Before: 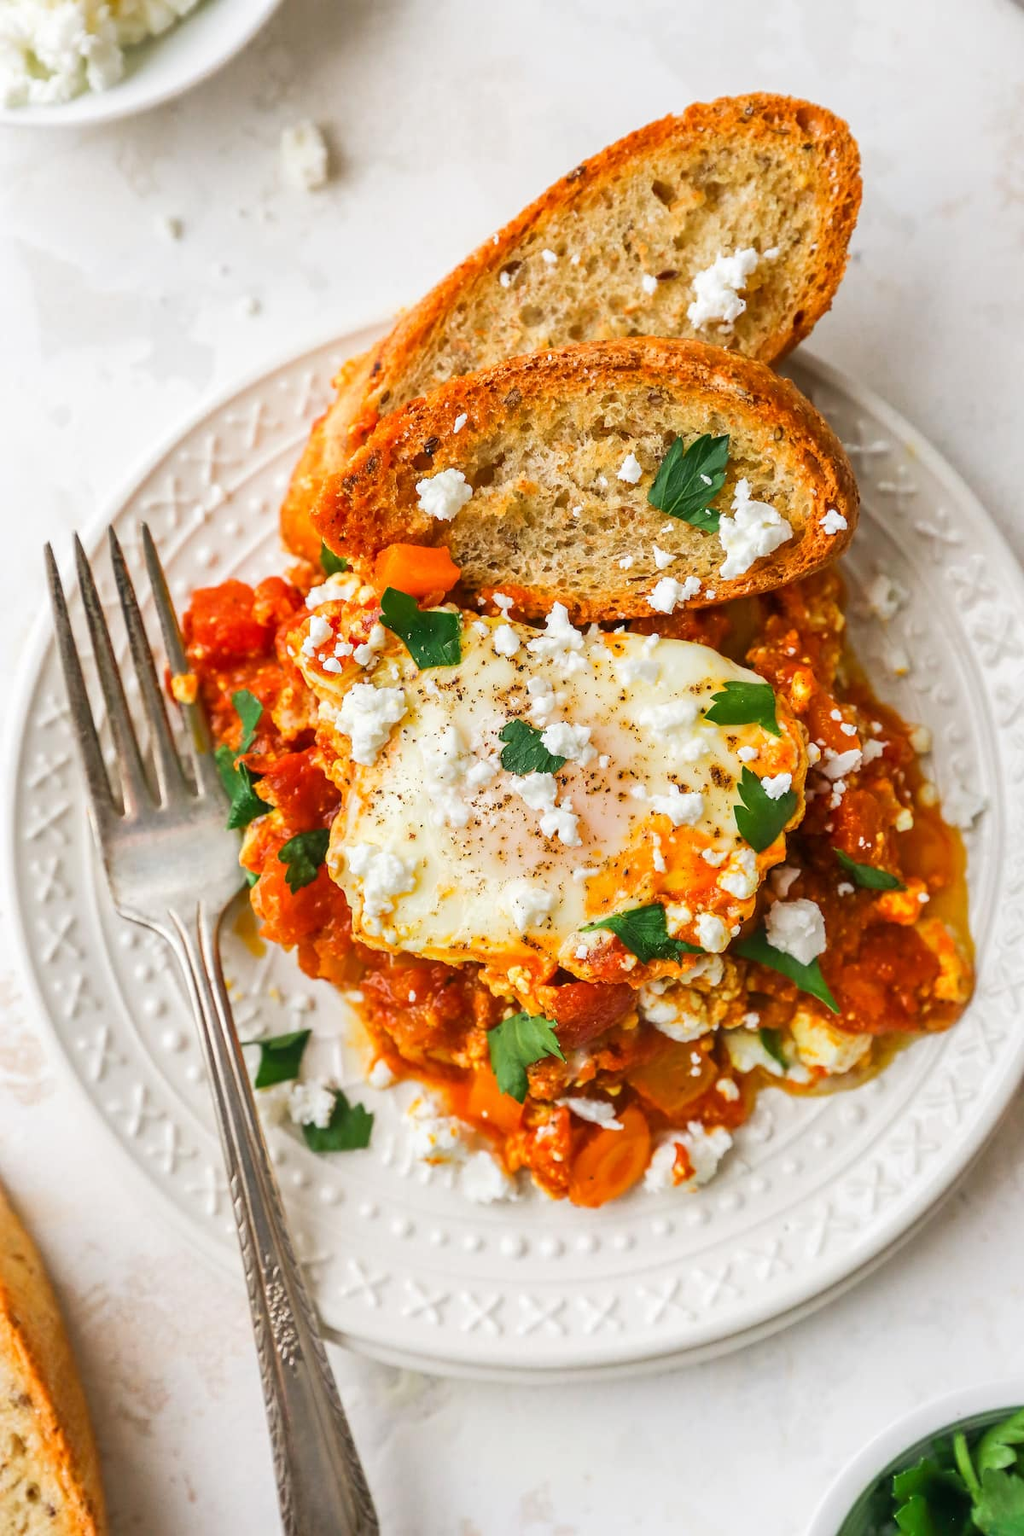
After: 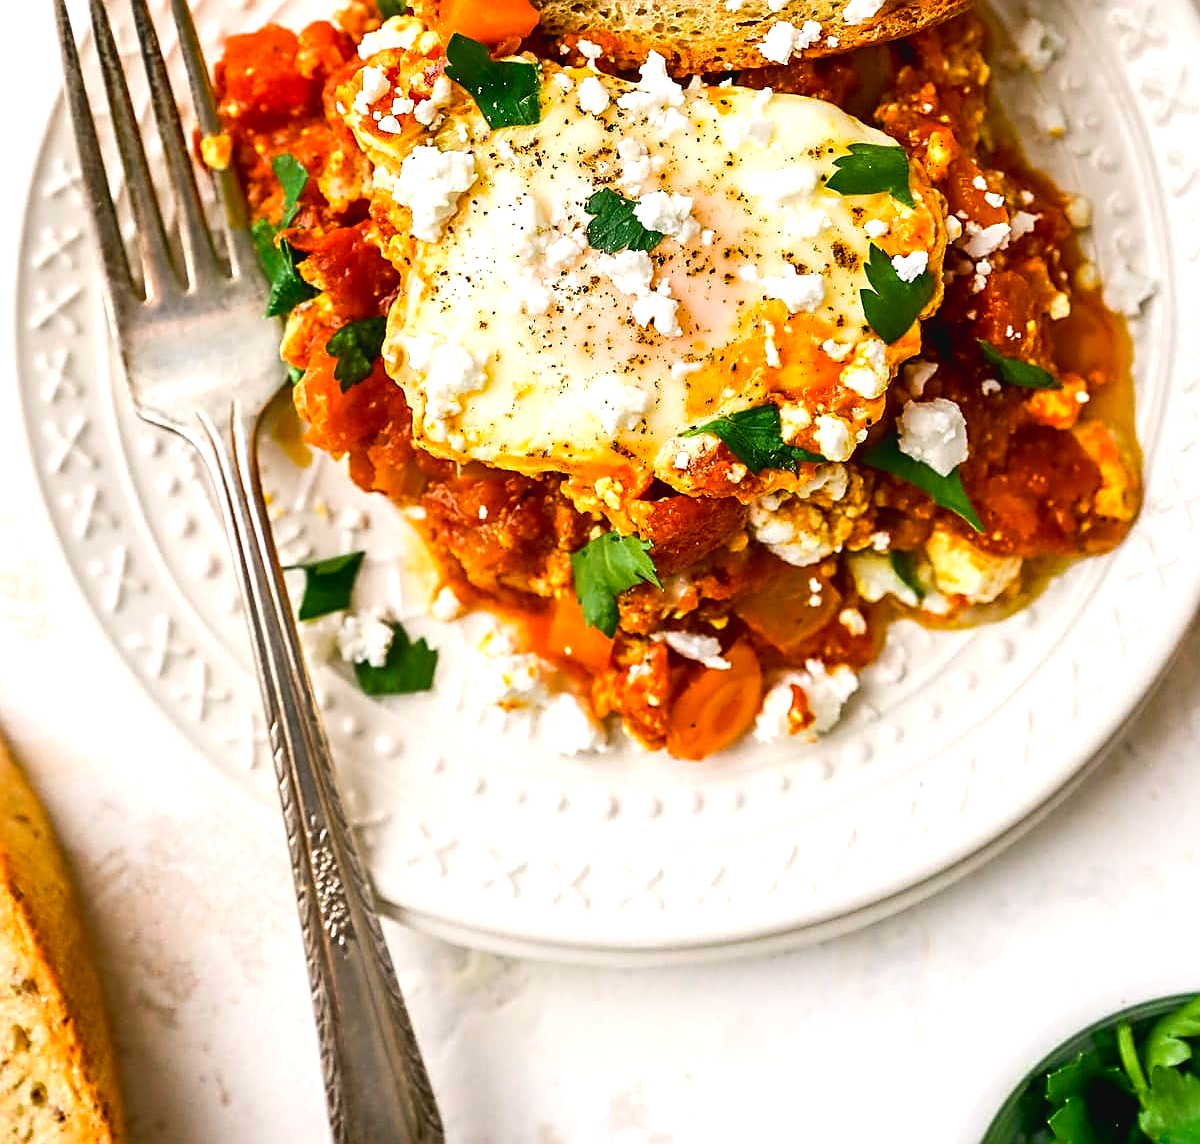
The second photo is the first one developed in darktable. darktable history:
color balance rgb: shadows lift › chroma 1%, shadows lift › hue 217.2°, power › hue 310.8°, highlights gain › chroma 1%, highlights gain › hue 54°, global offset › luminance 0.5%, global offset › hue 171.6°, perceptual saturation grading › global saturation 14.09%, perceptual saturation grading › highlights -25%, perceptual saturation grading › shadows 30%, perceptual brilliance grading › highlights 13.42%, perceptual brilliance grading › mid-tones 8.05%, perceptual brilliance grading › shadows -17.45%, global vibrance 25%
crop and rotate: top 36.435%
exposure: black level correction 0.011, compensate highlight preservation false
sharpen: amount 0.75
